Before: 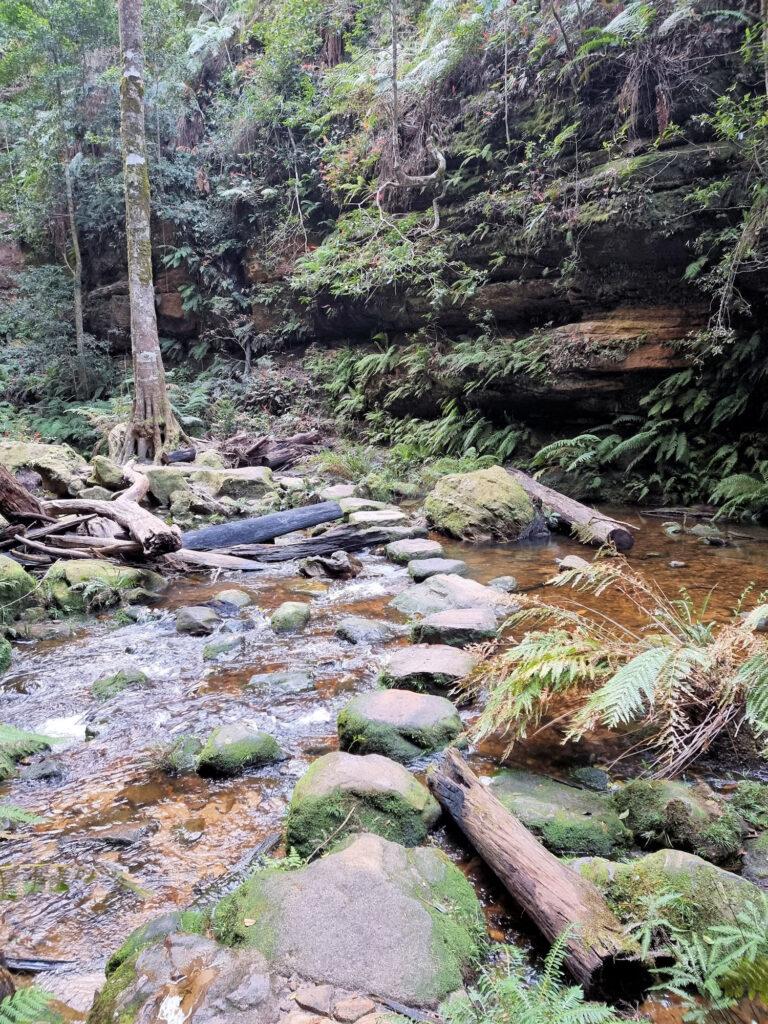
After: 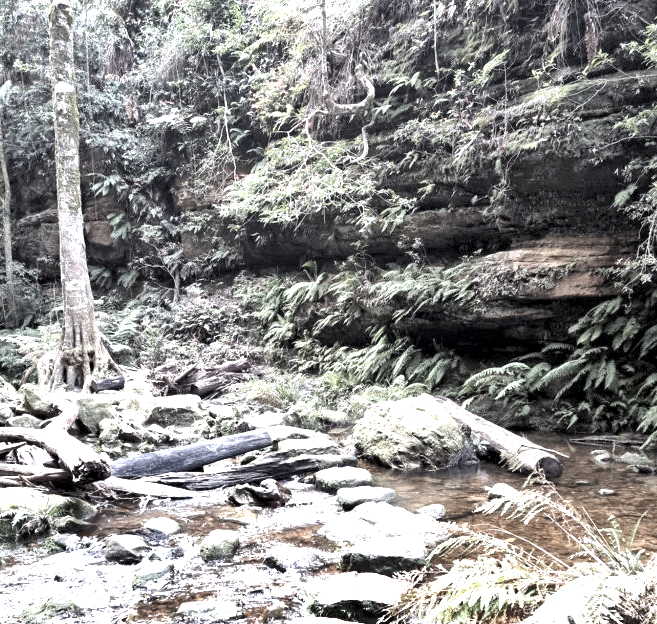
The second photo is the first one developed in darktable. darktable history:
exposure: exposure 1.152 EV, compensate highlight preservation false
tone equalizer: edges refinement/feathering 500, mask exposure compensation -1.57 EV, preserve details no
shadows and highlights: soften with gaussian
crop and rotate: left 9.31%, top 7.116%, right 5.014%, bottom 31.937%
color correction: highlights b* -0.015, saturation 0.356
local contrast: highlights 101%, shadows 101%, detail 119%, midtone range 0.2
